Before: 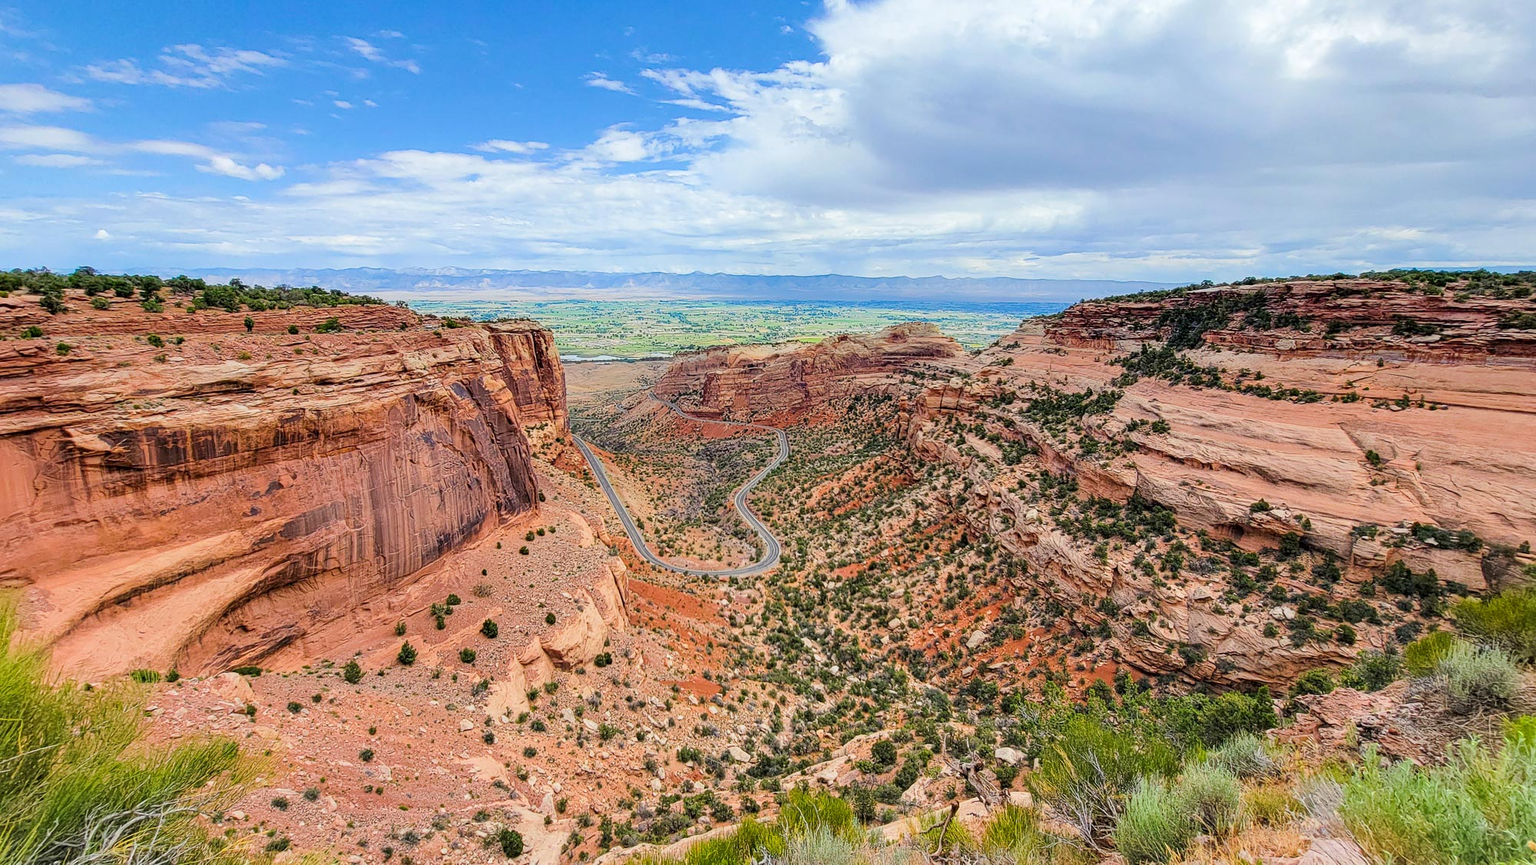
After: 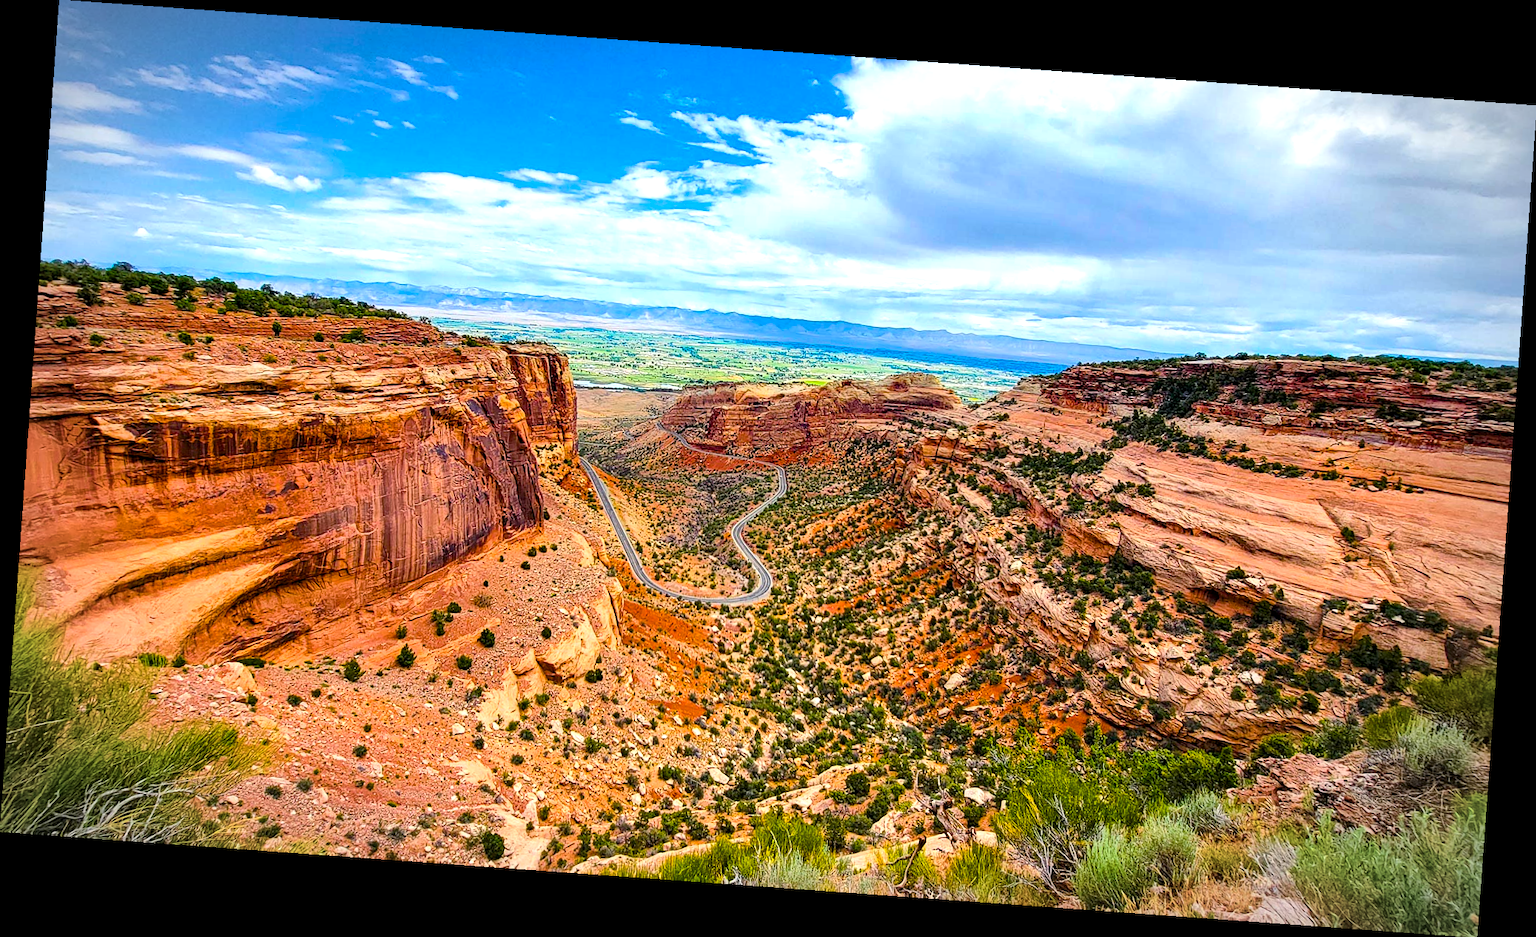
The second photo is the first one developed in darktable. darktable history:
local contrast: mode bilateral grid, contrast 20, coarseness 50, detail 130%, midtone range 0.2
vignetting: automatic ratio true
color balance rgb: linear chroma grading › global chroma 9%, perceptual saturation grading › global saturation 36%, perceptual saturation grading › shadows 35%, perceptual brilliance grading › global brilliance 15%, perceptual brilliance grading › shadows -35%, global vibrance 15%
rotate and perspective: rotation 4.1°, automatic cropping off
